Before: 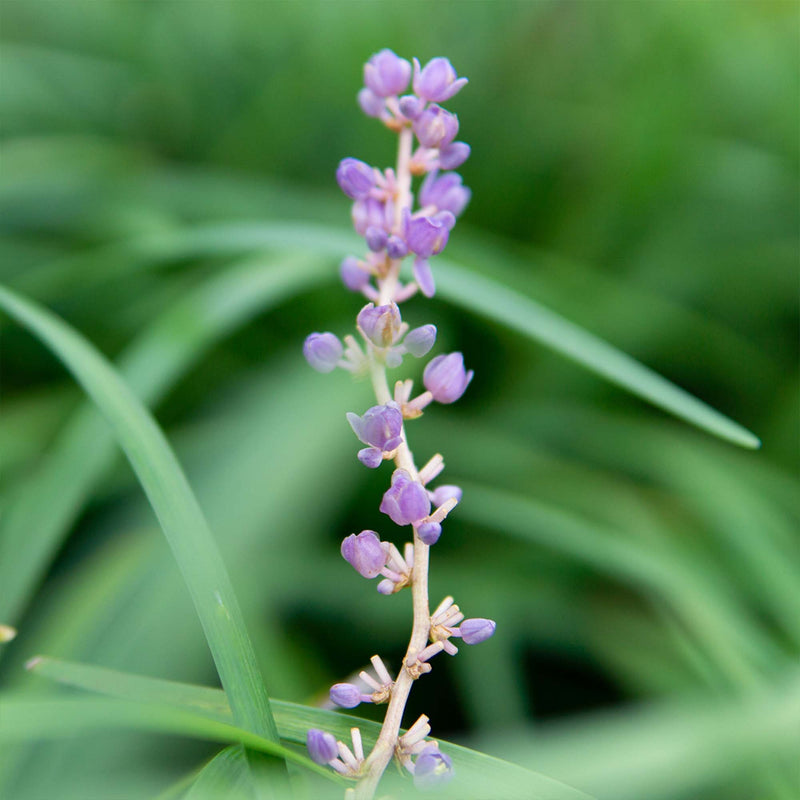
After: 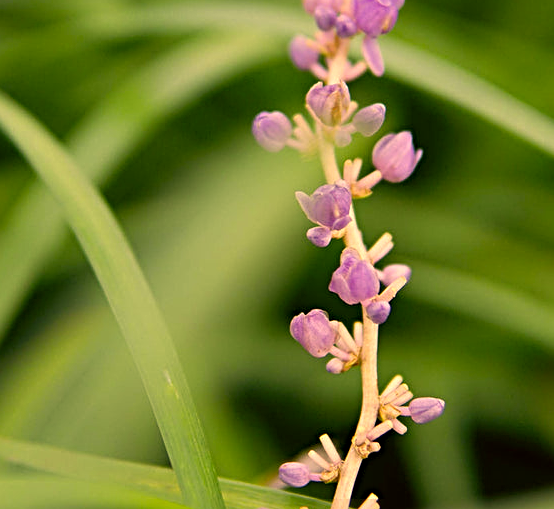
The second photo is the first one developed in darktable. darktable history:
crop: left 6.488%, top 27.668%, right 24.183%, bottom 8.656%
sharpen: radius 4
color correction: highlights a* 17.94, highlights b* 35.39, shadows a* 1.48, shadows b* 6.42, saturation 1.01
